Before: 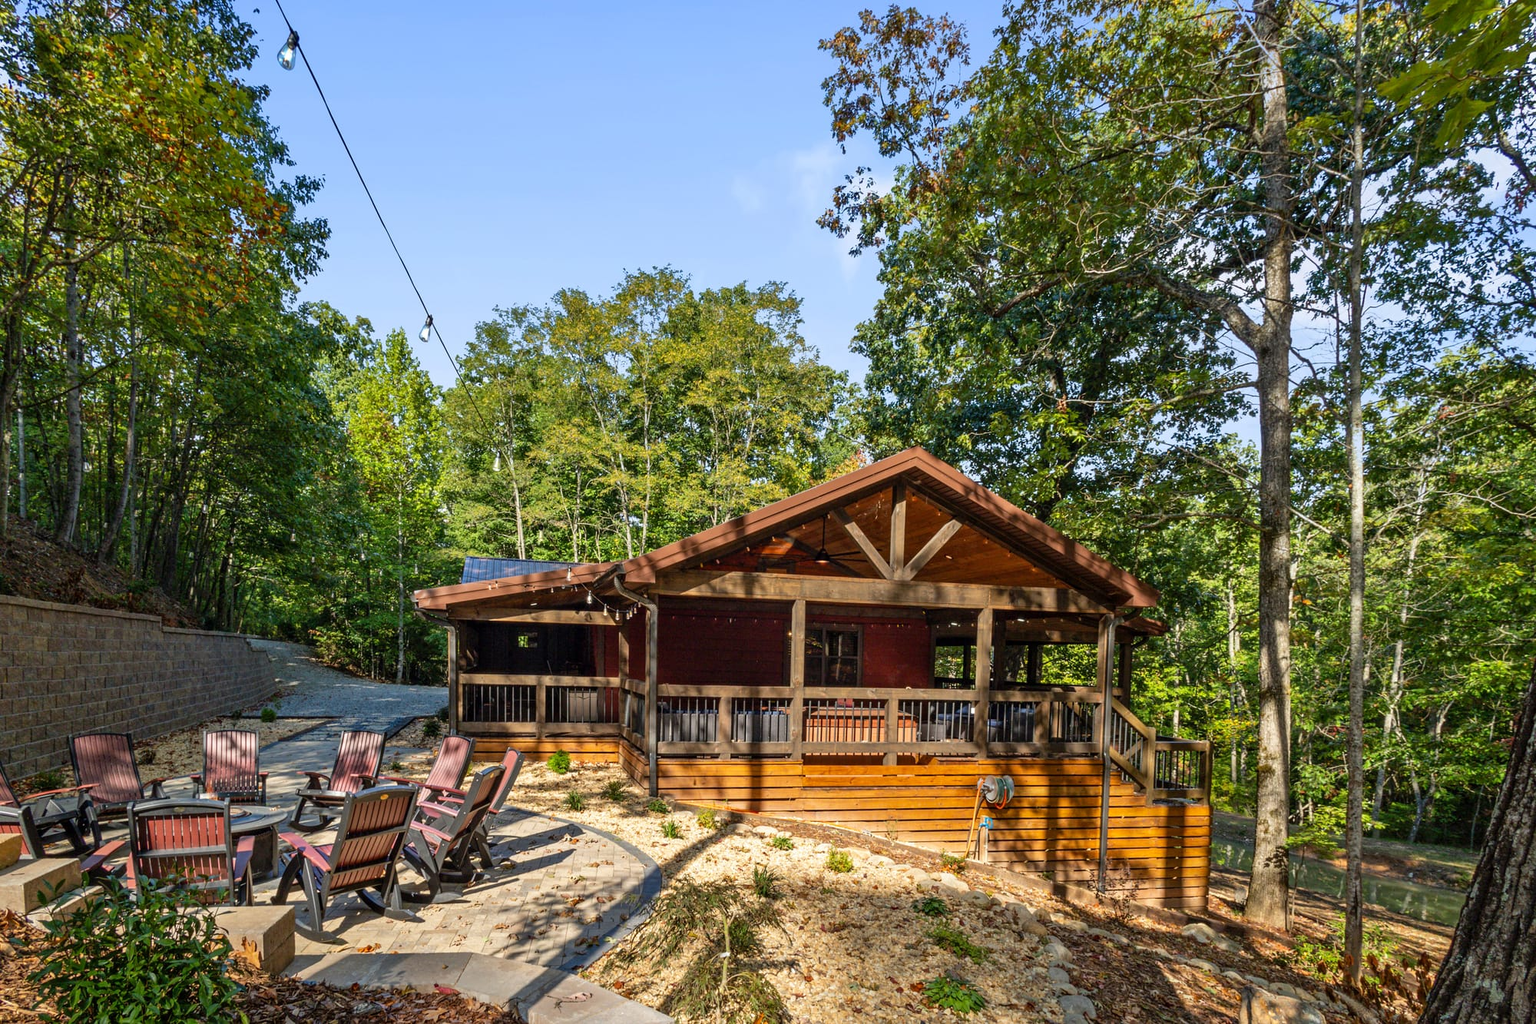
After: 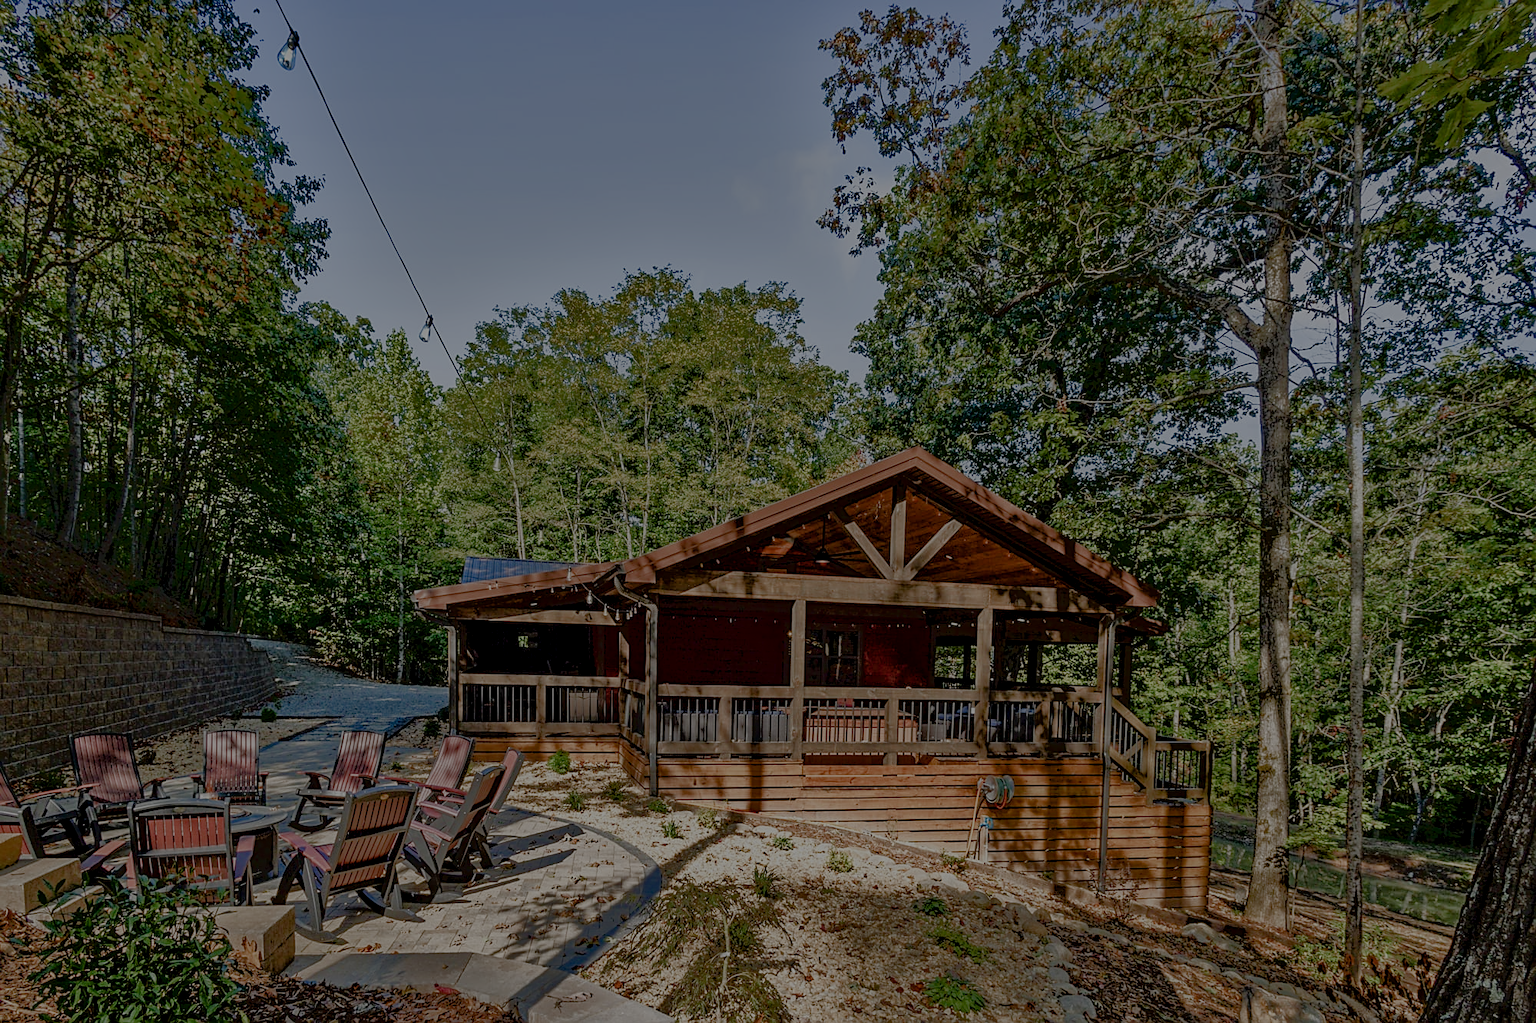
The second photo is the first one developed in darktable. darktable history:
local contrast: highlights 105%, shadows 100%, detail 119%, midtone range 0.2
sharpen: on, module defaults
color balance rgb: highlights gain › luminance 14.948%, global offset › luminance -0.27%, perceptual saturation grading › global saturation 20%, perceptual saturation grading › highlights -50.493%, perceptual saturation grading › shadows 30.693%, perceptual brilliance grading › global brilliance -48.269%, global vibrance 20%
tone equalizer: -7 EV -0.613 EV, -6 EV 0.995 EV, -5 EV -0.487 EV, -4 EV 0.461 EV, -3 EV 0.443 EV, -2 EV 0.157 EV, -1 EV -0.142 EV, +0 EV -0.374 EV, luminance estimator HSV value / RGB max
shadows and highlights: radius 336.36, shadows 28.32, soften with gaussian
